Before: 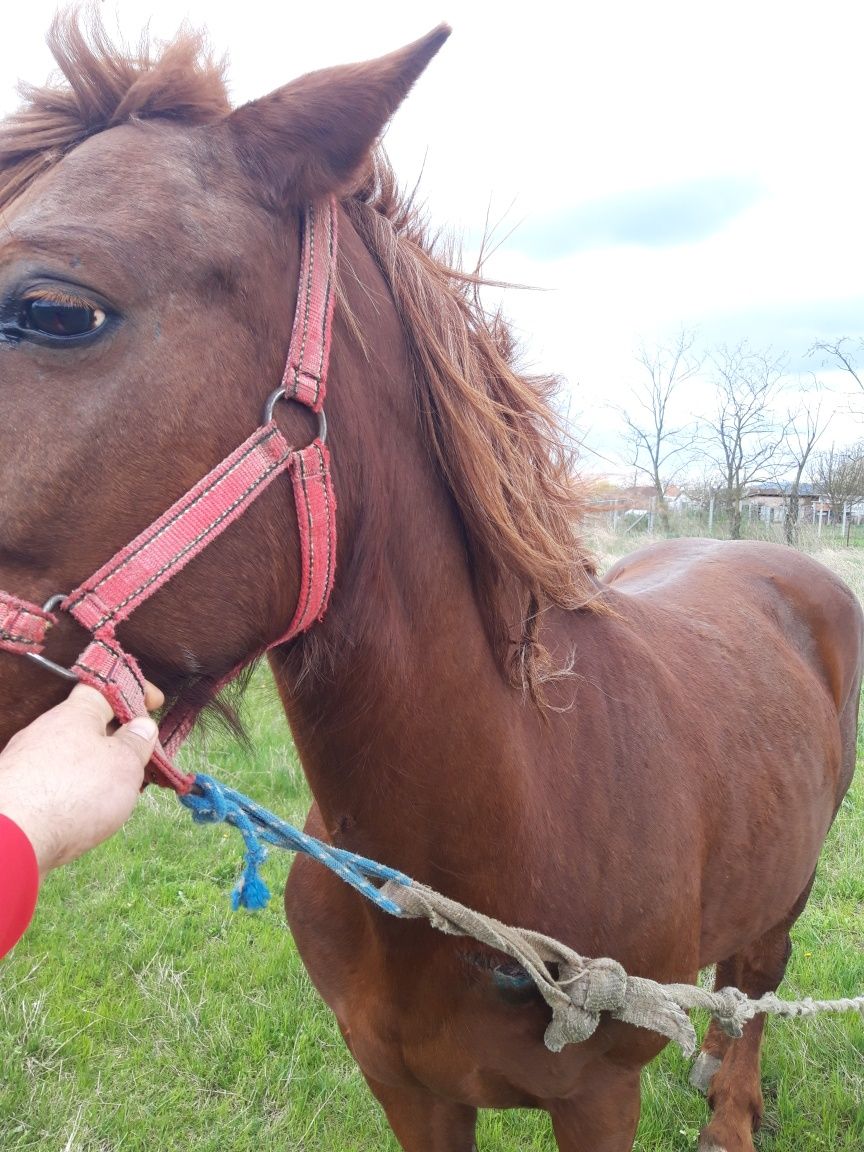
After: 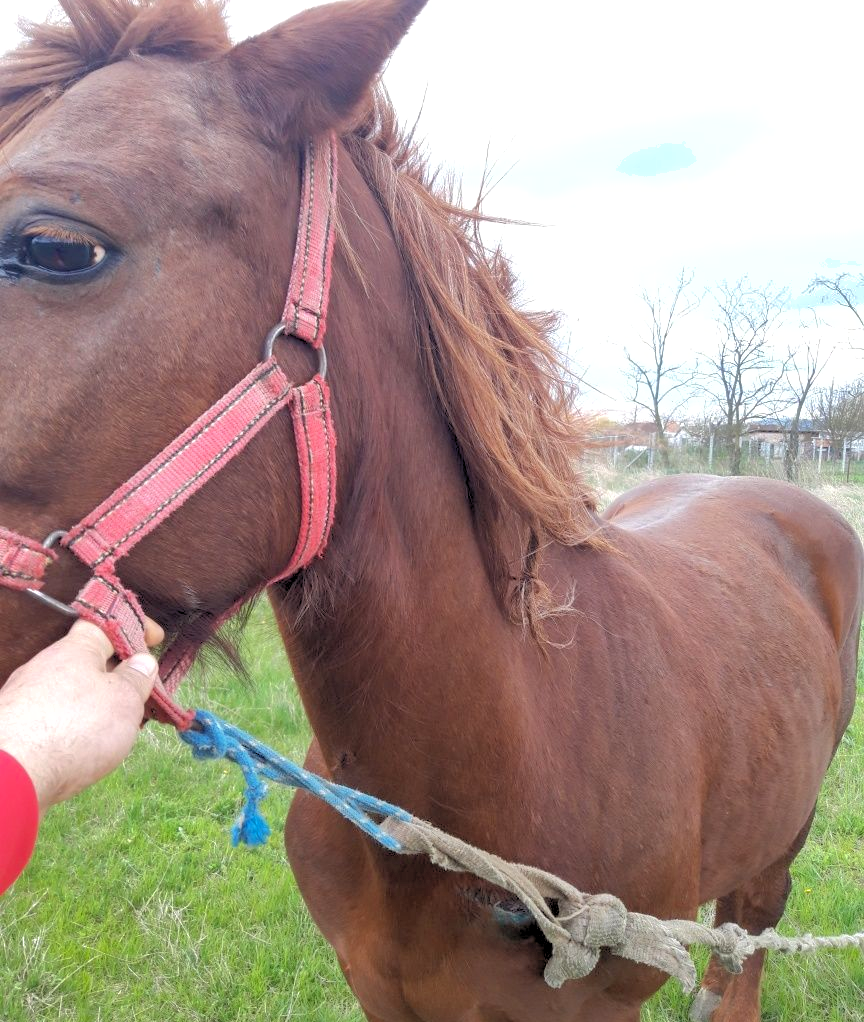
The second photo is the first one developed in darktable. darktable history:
tone equalizer: on, module defaults
rgb levels: levels [[0.013, 0.434, 0.89], [0, 0.5, 1], [0, 0.5, 1]]
shadows and highlights: on, module defaults
crop and rotate: top 5.609%, bottom 5.609%
